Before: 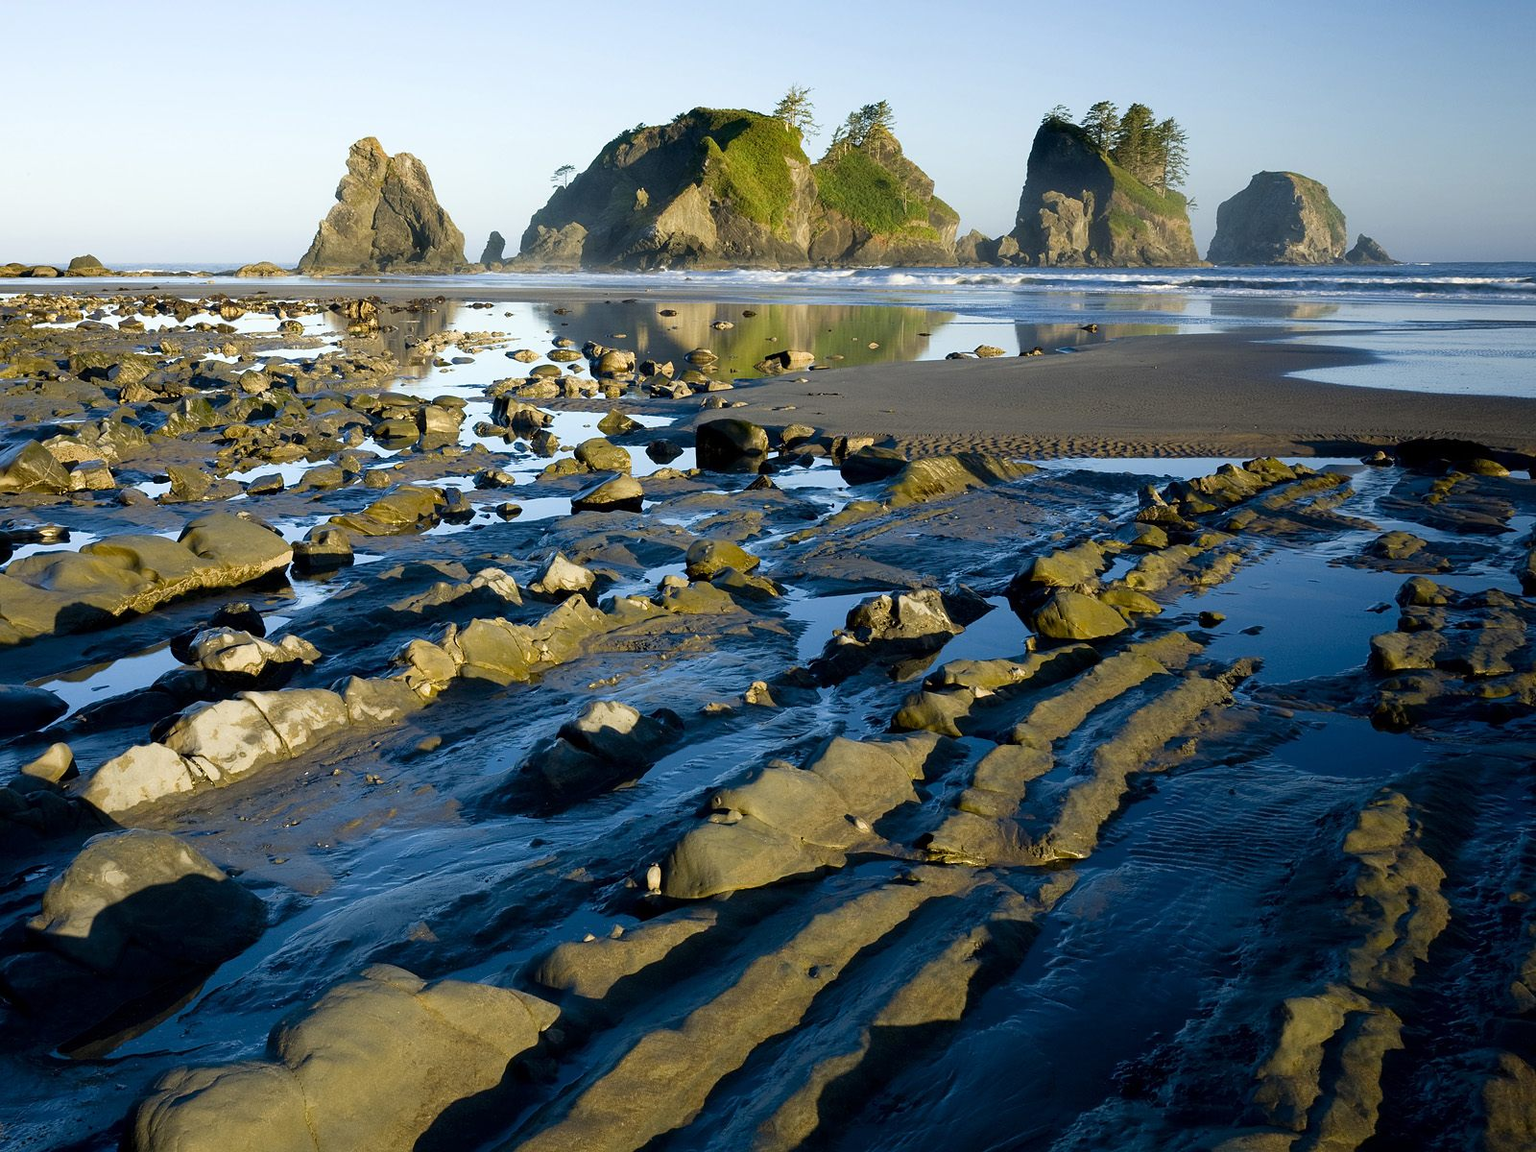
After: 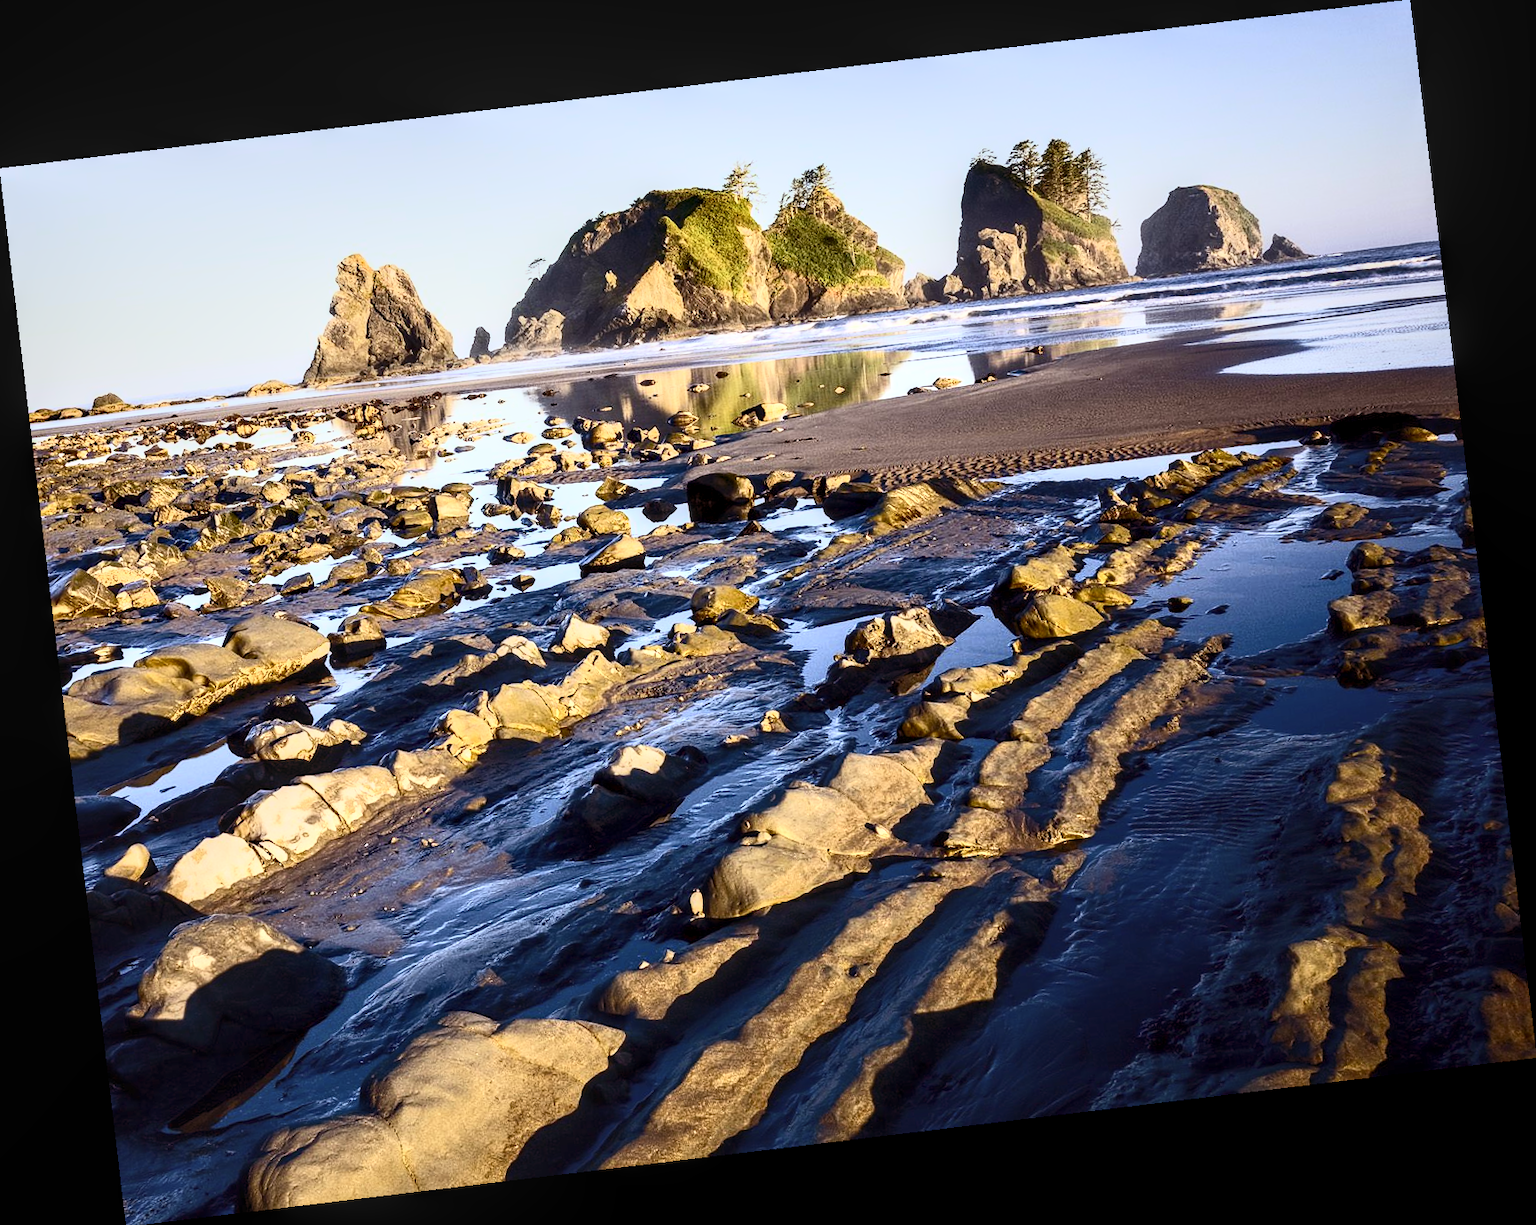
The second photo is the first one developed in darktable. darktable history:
local contrast: detail 130%
rgb levels: mode RGB, independent channels, levels [[0, 0.474, 1], [0, 0.5, 1], [0, 0.5, 1]]
contrast brightness saturation: contrast 0.62, brightness 0.34, saturation 0.14
rotate and perspective: rotation -6.83°, automatic cropping off
